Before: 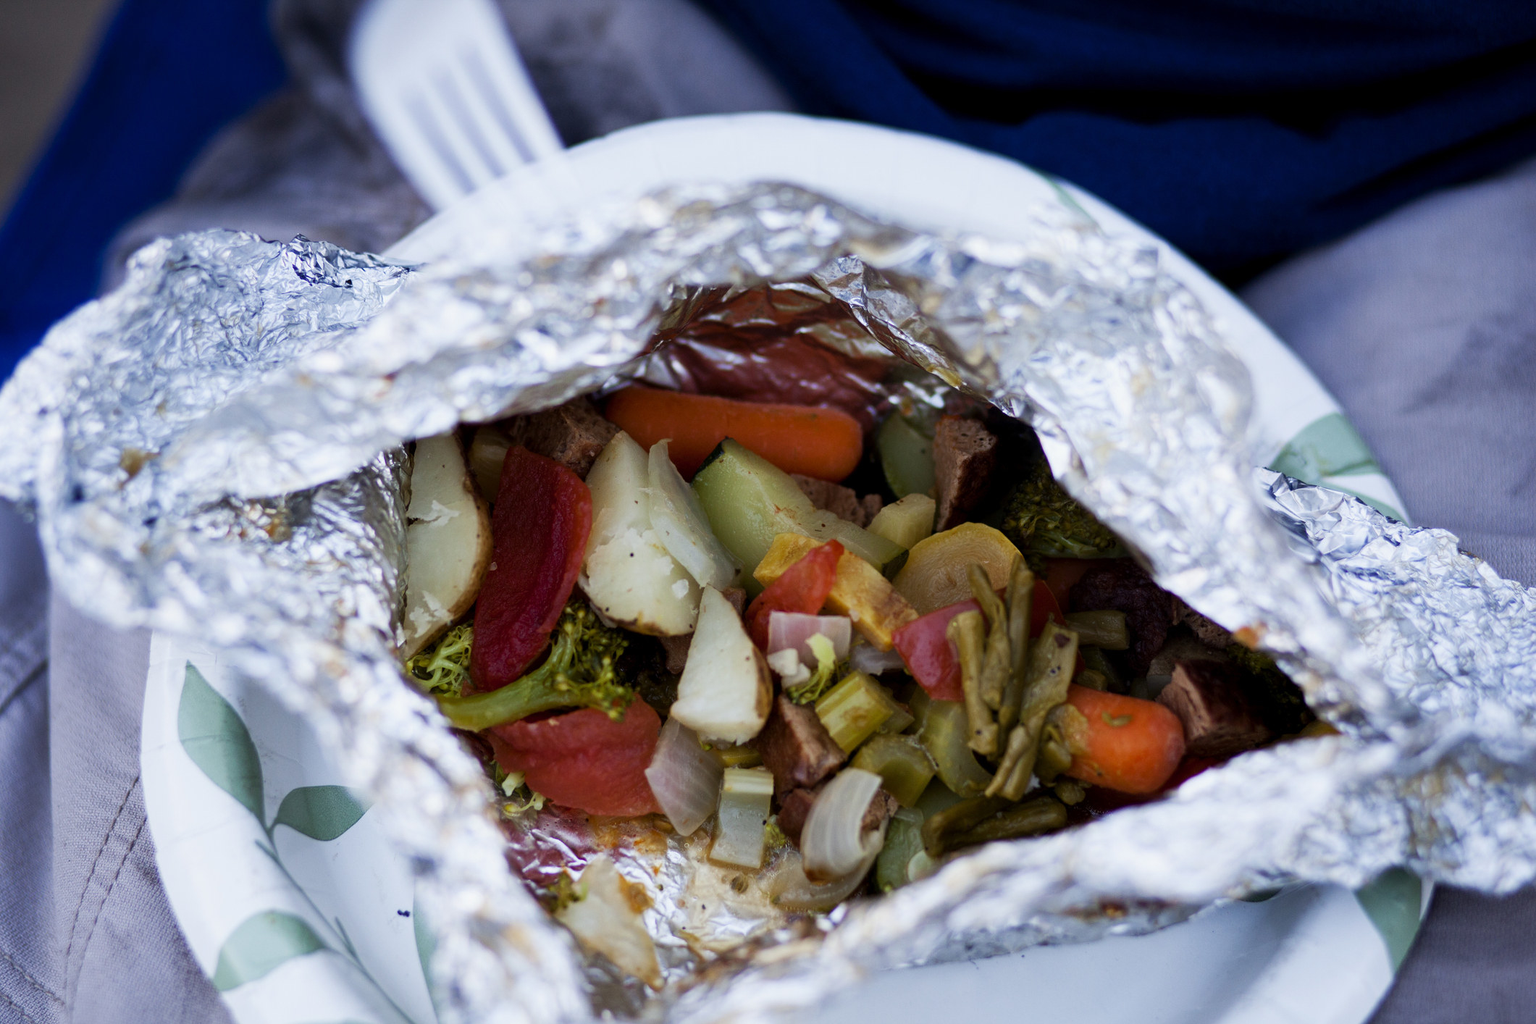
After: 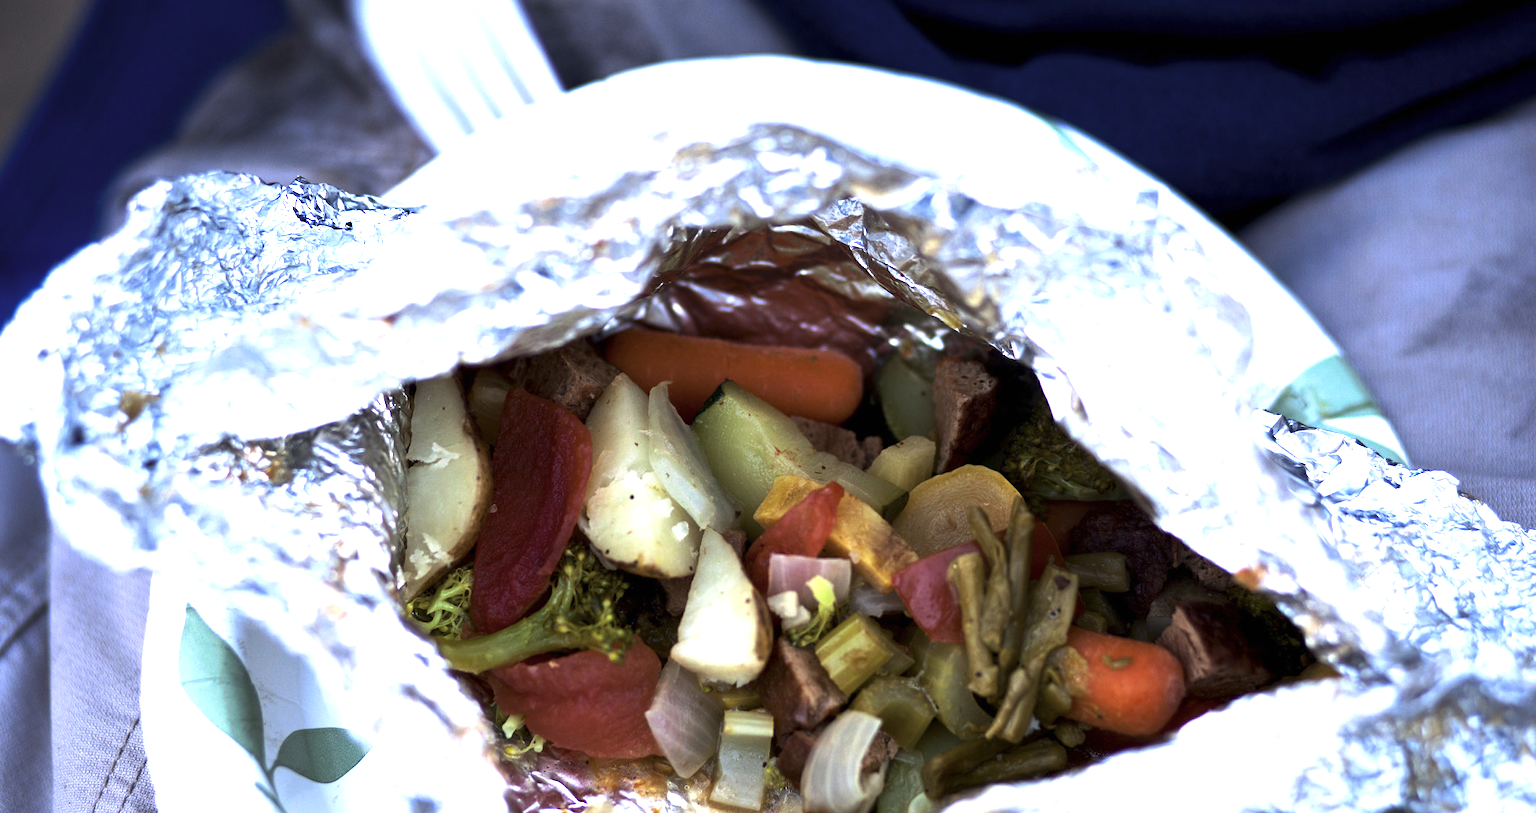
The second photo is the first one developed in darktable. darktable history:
exposure: black level correction 0, exposure 1.186 EV, compensate highlight preservation false
tone curve: curves: ch0 [(0, 0) (0.91, 0.76) (0.997, 0.913)], preserve colors none
crop and rotate: top 5.668%, bottom 14.825%
contrast brightness saturation: contrast 0.111, saturation -0.154
